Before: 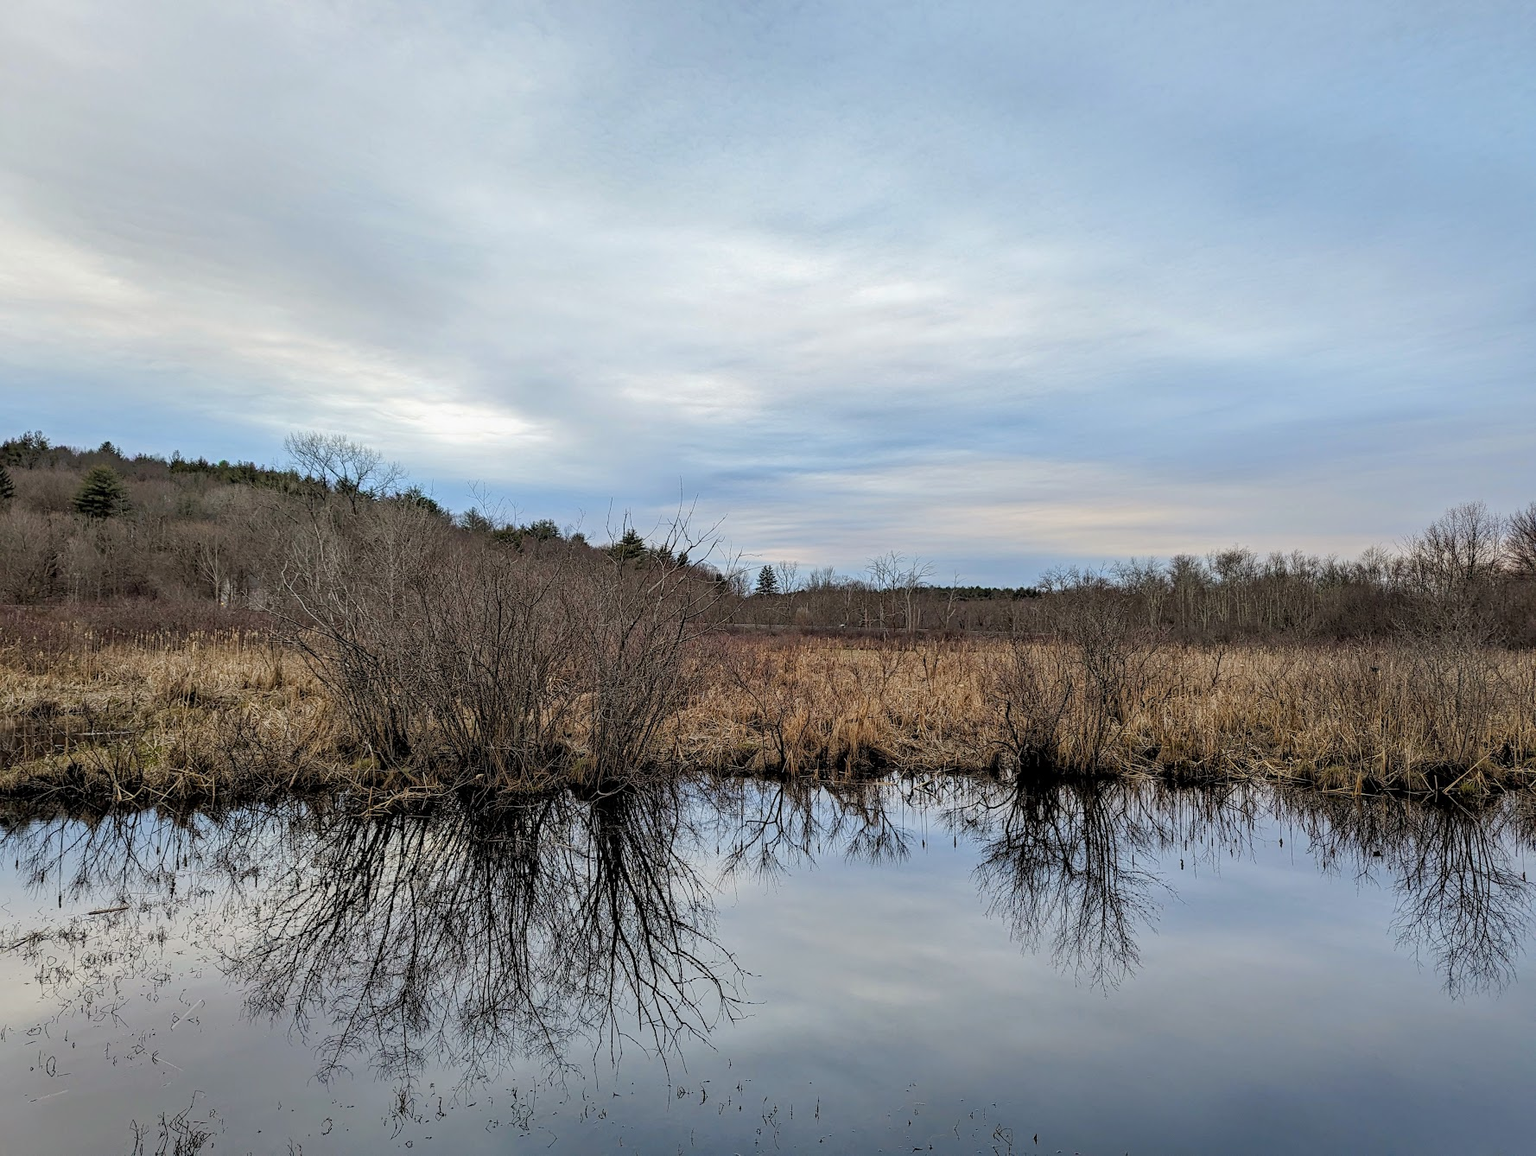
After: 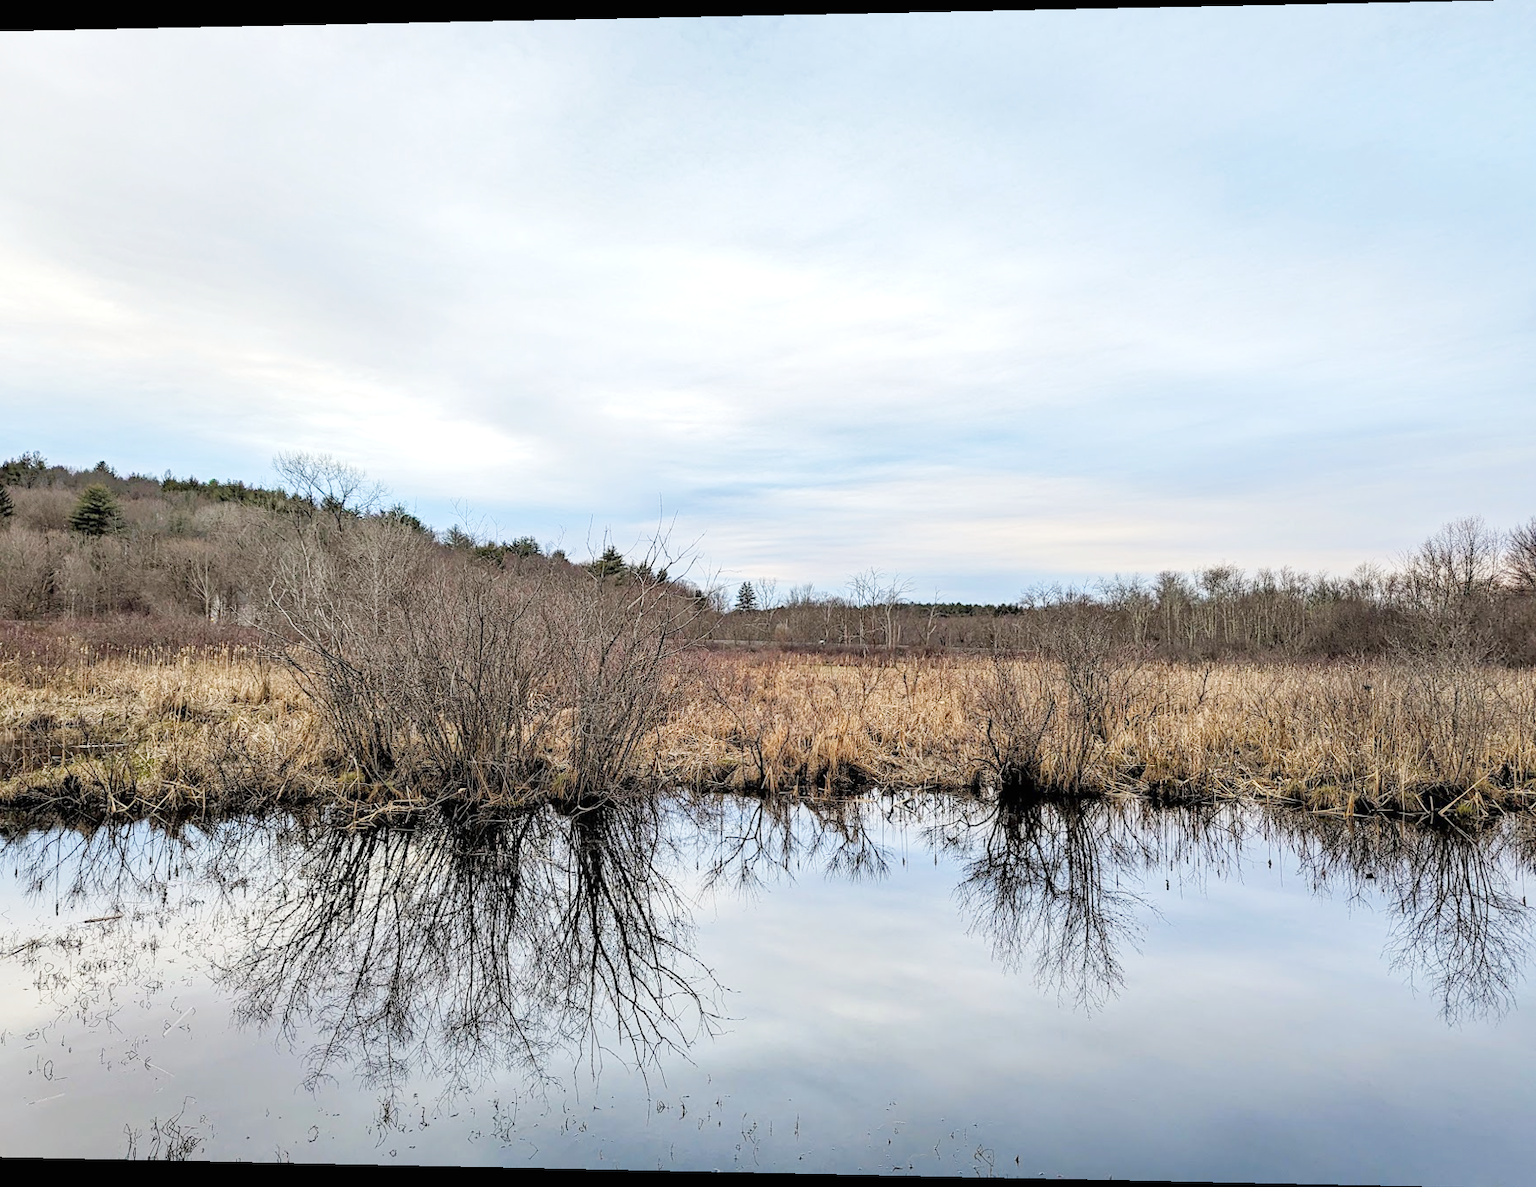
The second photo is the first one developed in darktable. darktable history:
exposure: black level correction 0, exposure 0.4 EV, compensate exposure bias true, compensate highlight preservation false
rotate and perspective: lens shift (horizontal) -0.055, automatic cropping off
base curve: curves: ch0 [(0, 0) (0.204, 0.334) (0.55, 0.733) (1, 1)], preserve colors none
